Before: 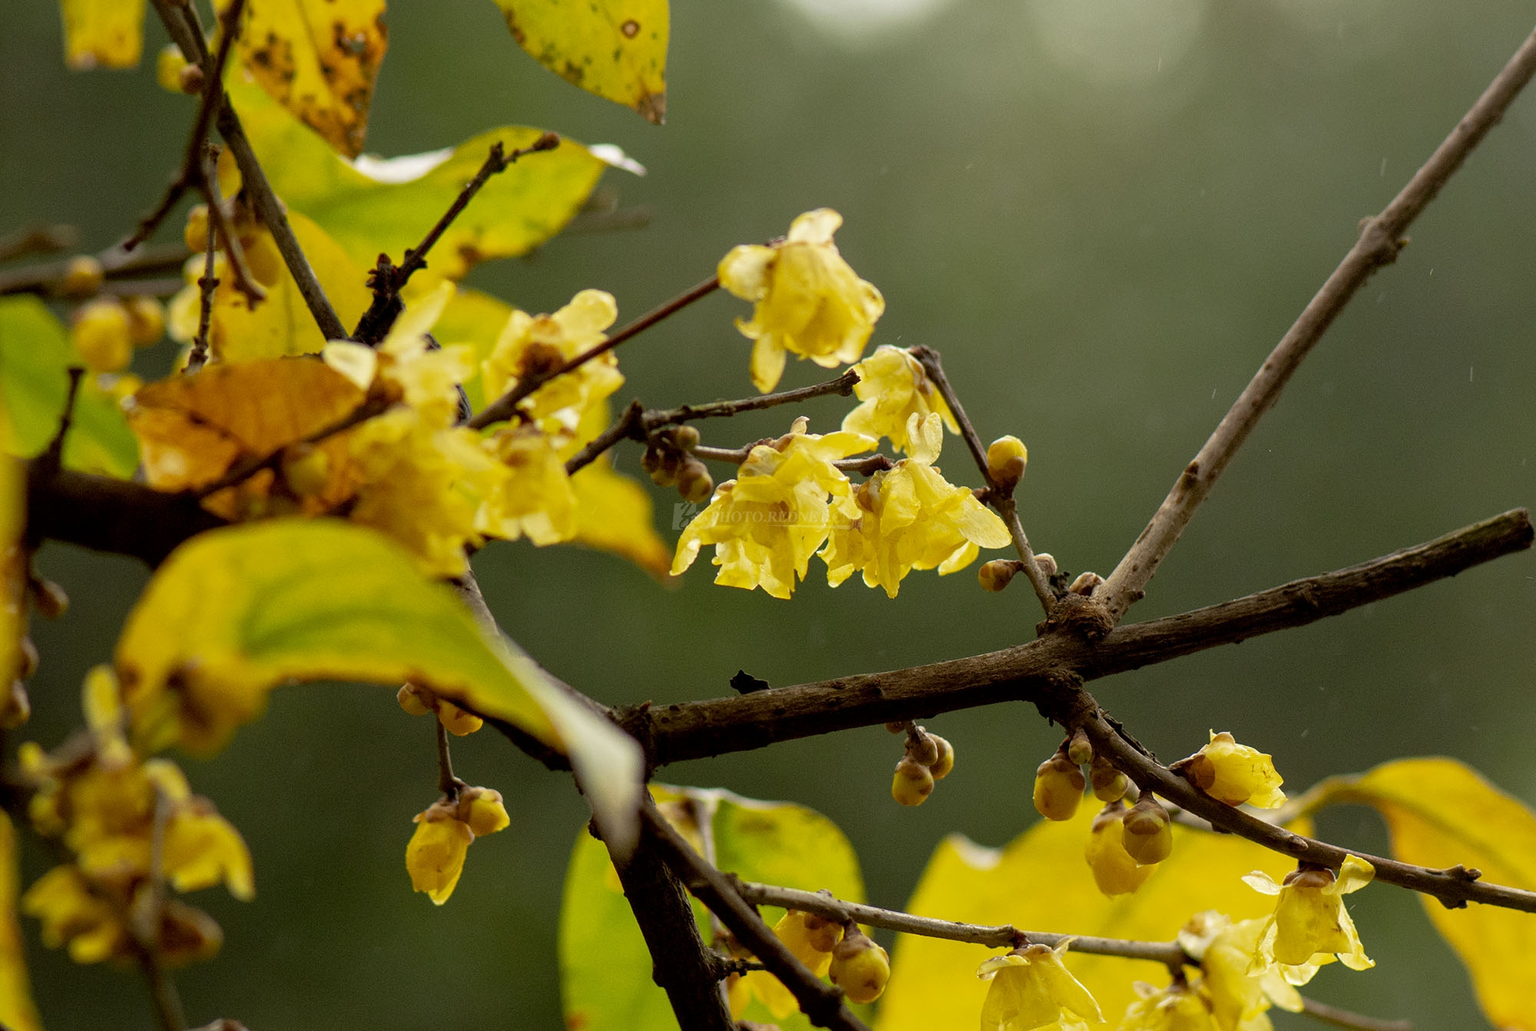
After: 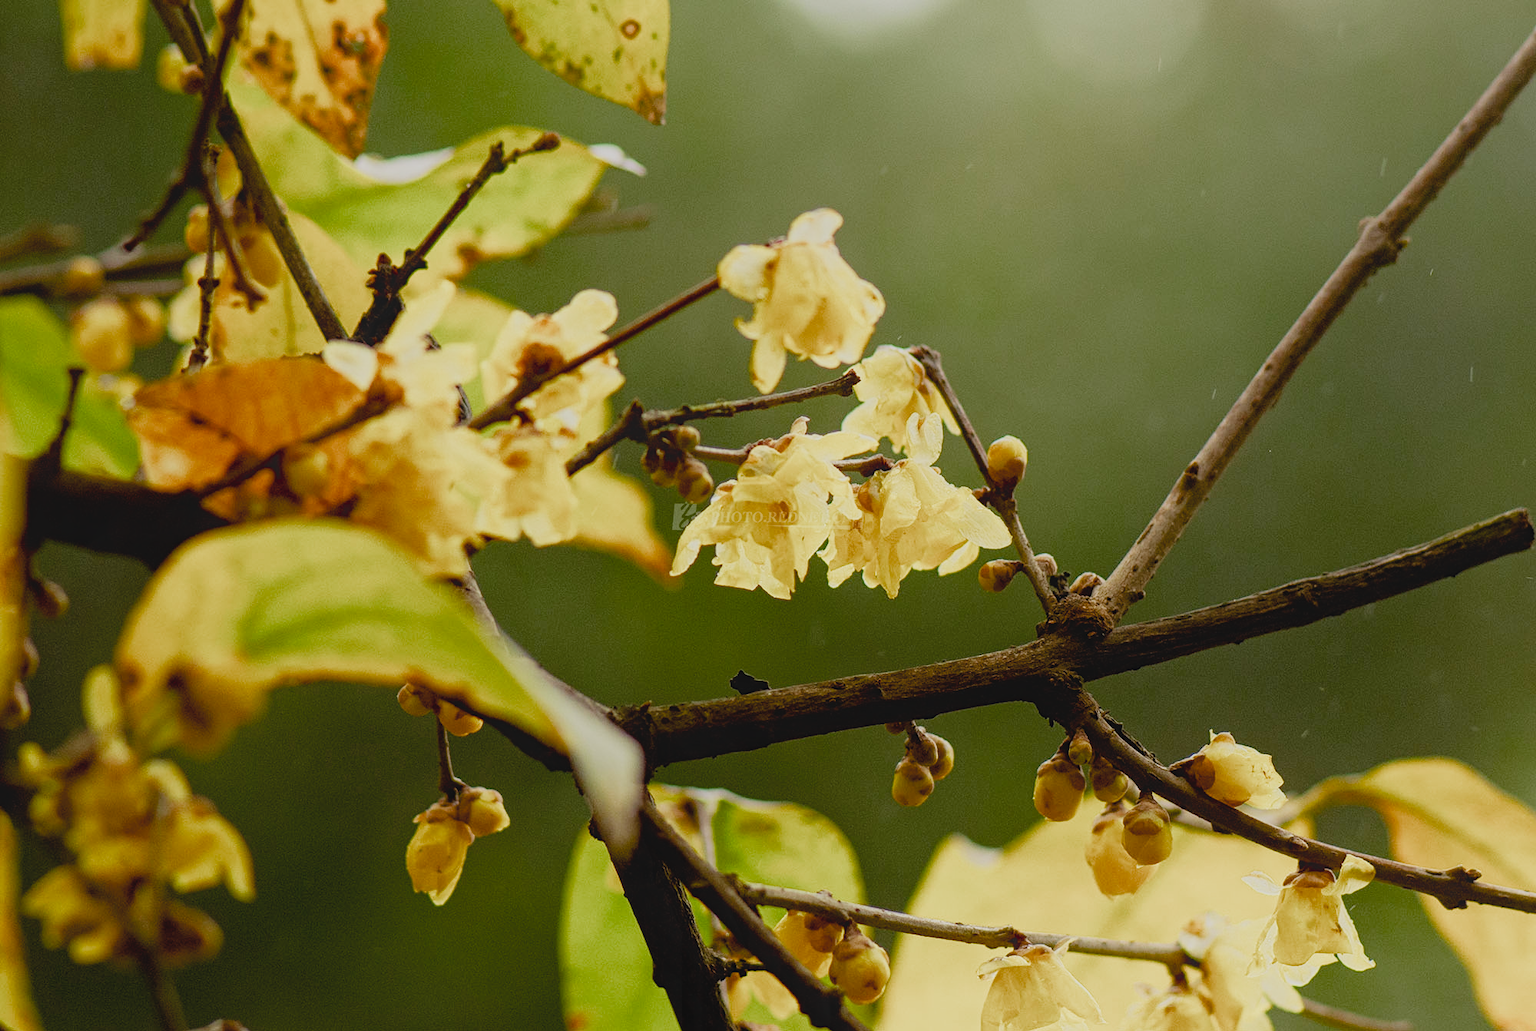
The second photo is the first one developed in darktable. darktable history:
filmic rgb: black relative exposure -8 EV, white relative exposure 3.83 EV, hardness 4.31, color science v5 (2021), contrast in shadows safe, contrast in highlights safe
contrast equalizer: octaves 7, y [[0.439, 0.44, 0.442, 0.457, 0.493, 0.498], [0.5 ×6], [0.5 ×6], [0 ×6], [0 ×6]]
contrast brightness saturation: brightness 0.093, saturation 0.193
color balance rgb: perceptual saturation grading › global saturation 20%, perceptual saturation grading › highlights -49.711%, perceptual saturation grading › shadows 24.452%, perceptual brilliance grading › global brilliance 4.3%, saturation formula JzAzBz (2021)
